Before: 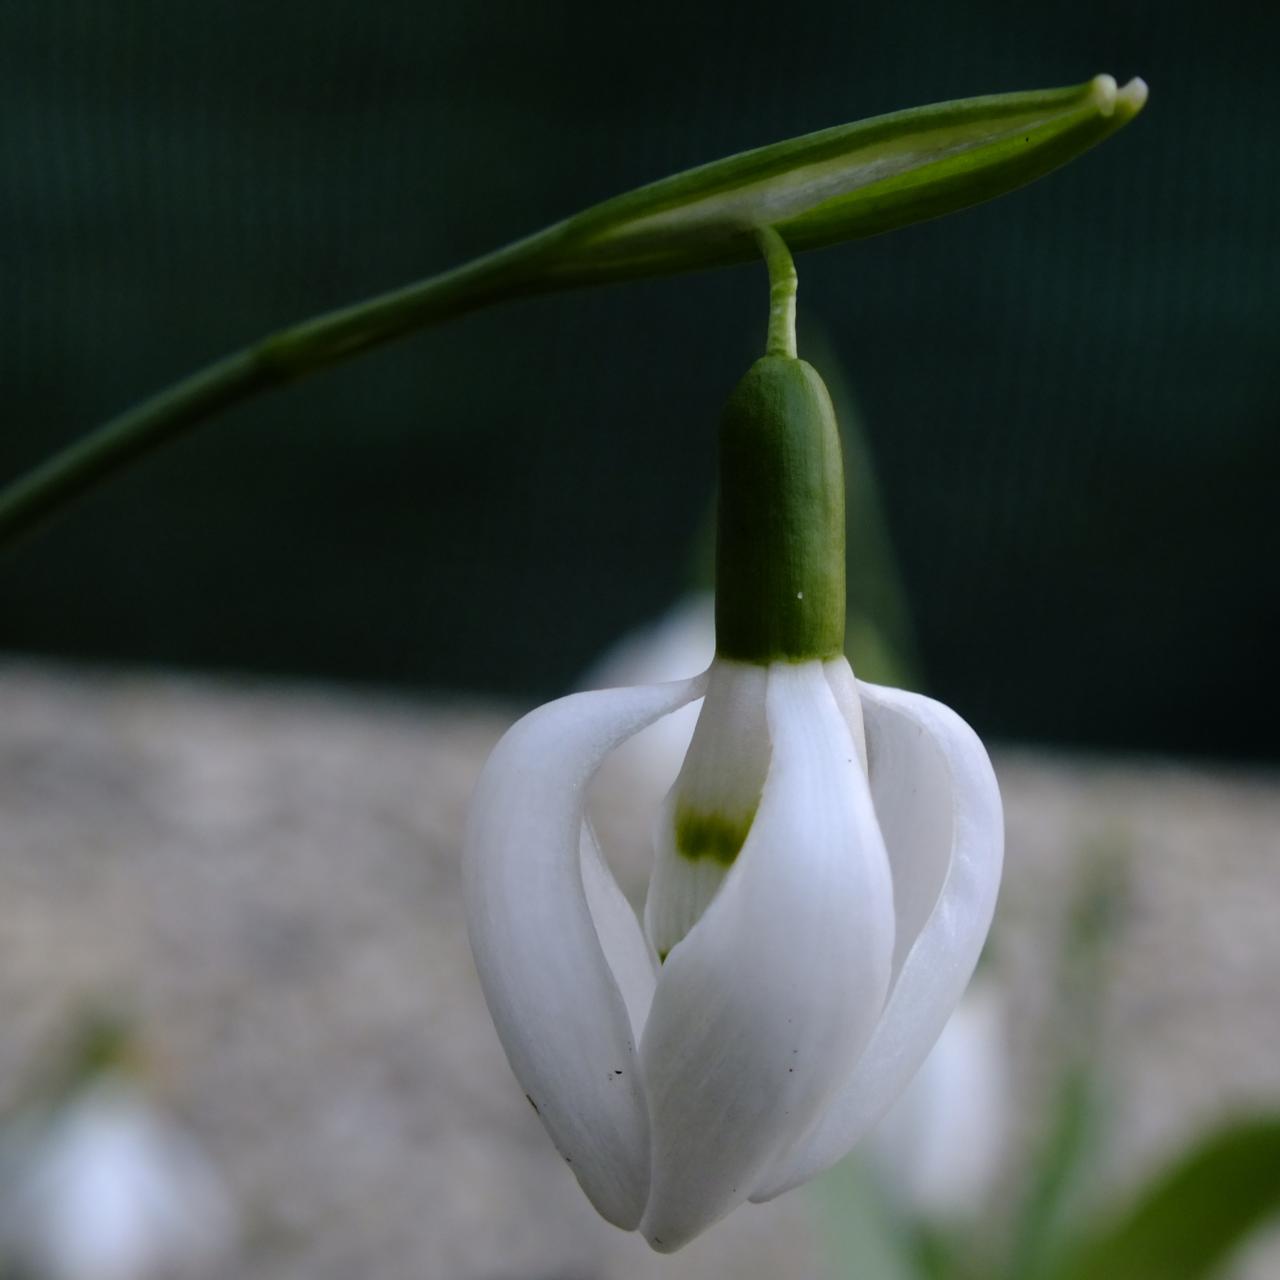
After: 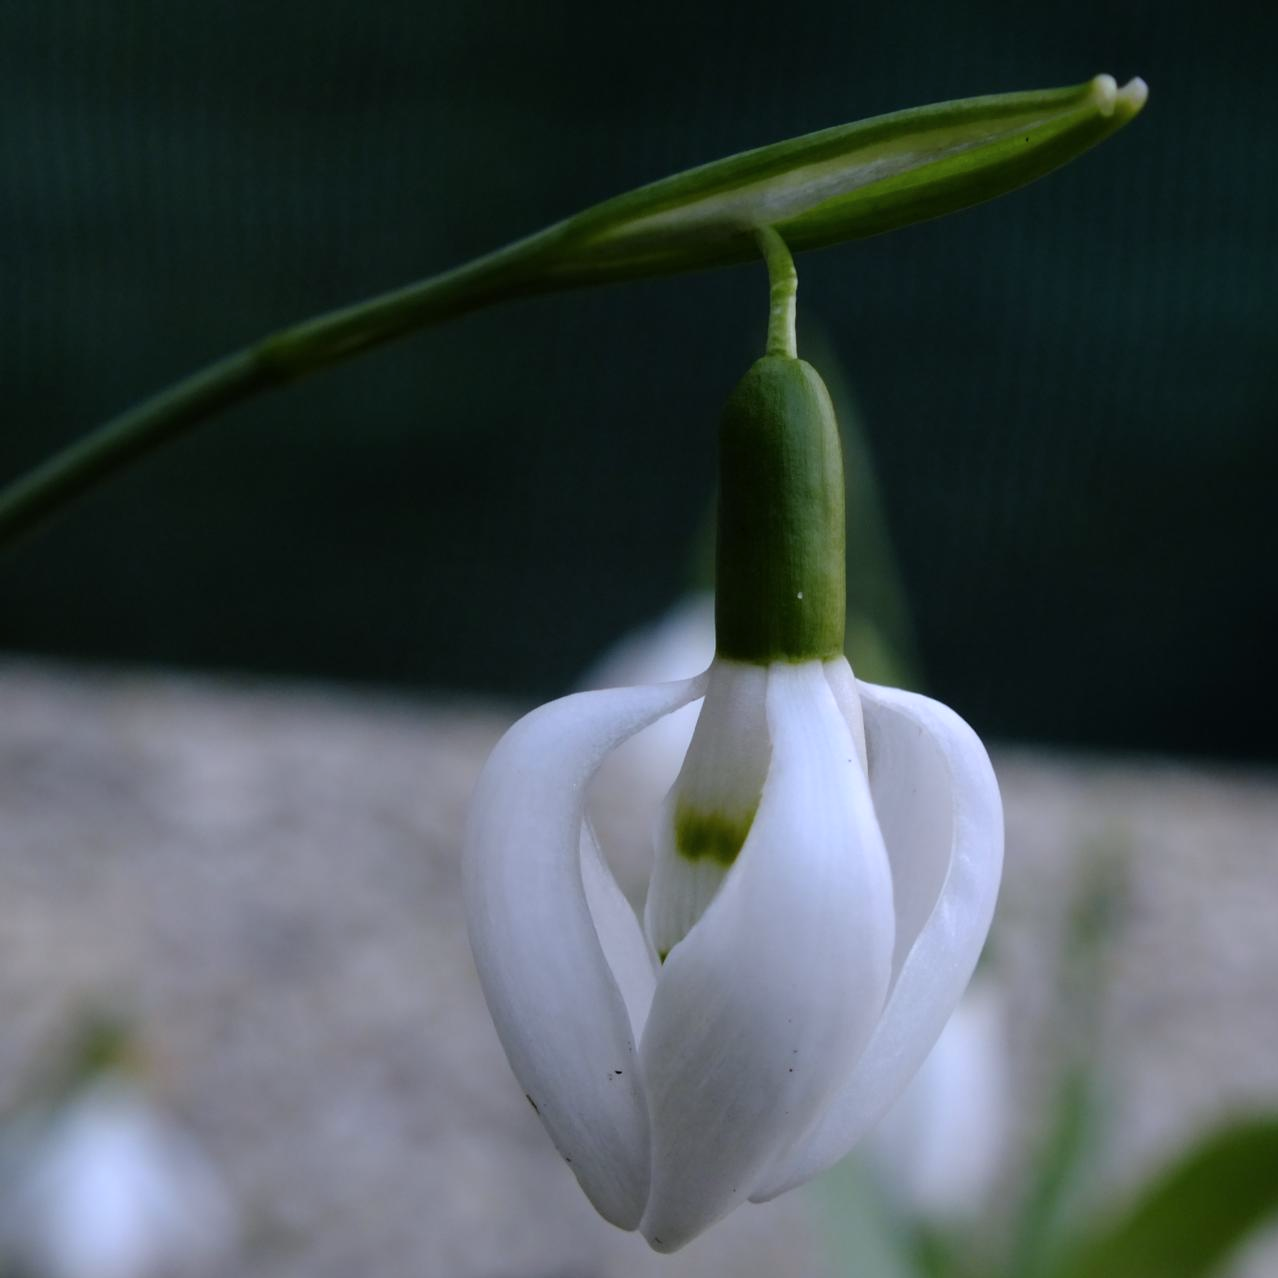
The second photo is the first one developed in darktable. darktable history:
color calibration: illuminant as shot in camera, x 0.358, y 0.373, temperature 4628.91 K
crop: top 0.05%, bottom 0.098%
